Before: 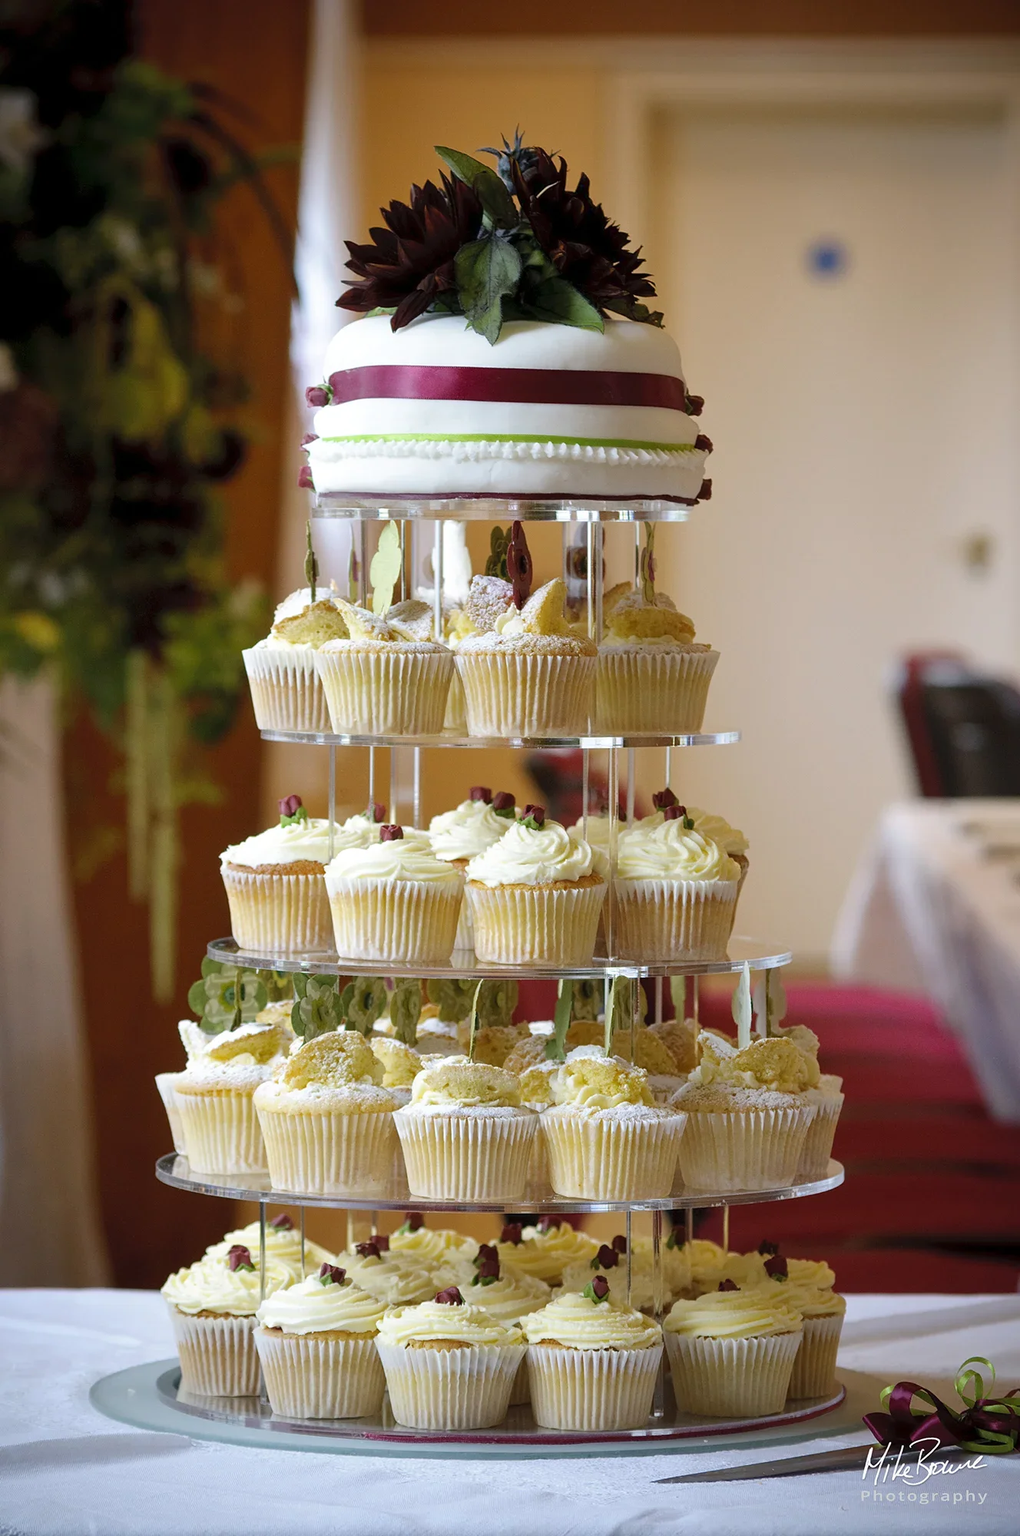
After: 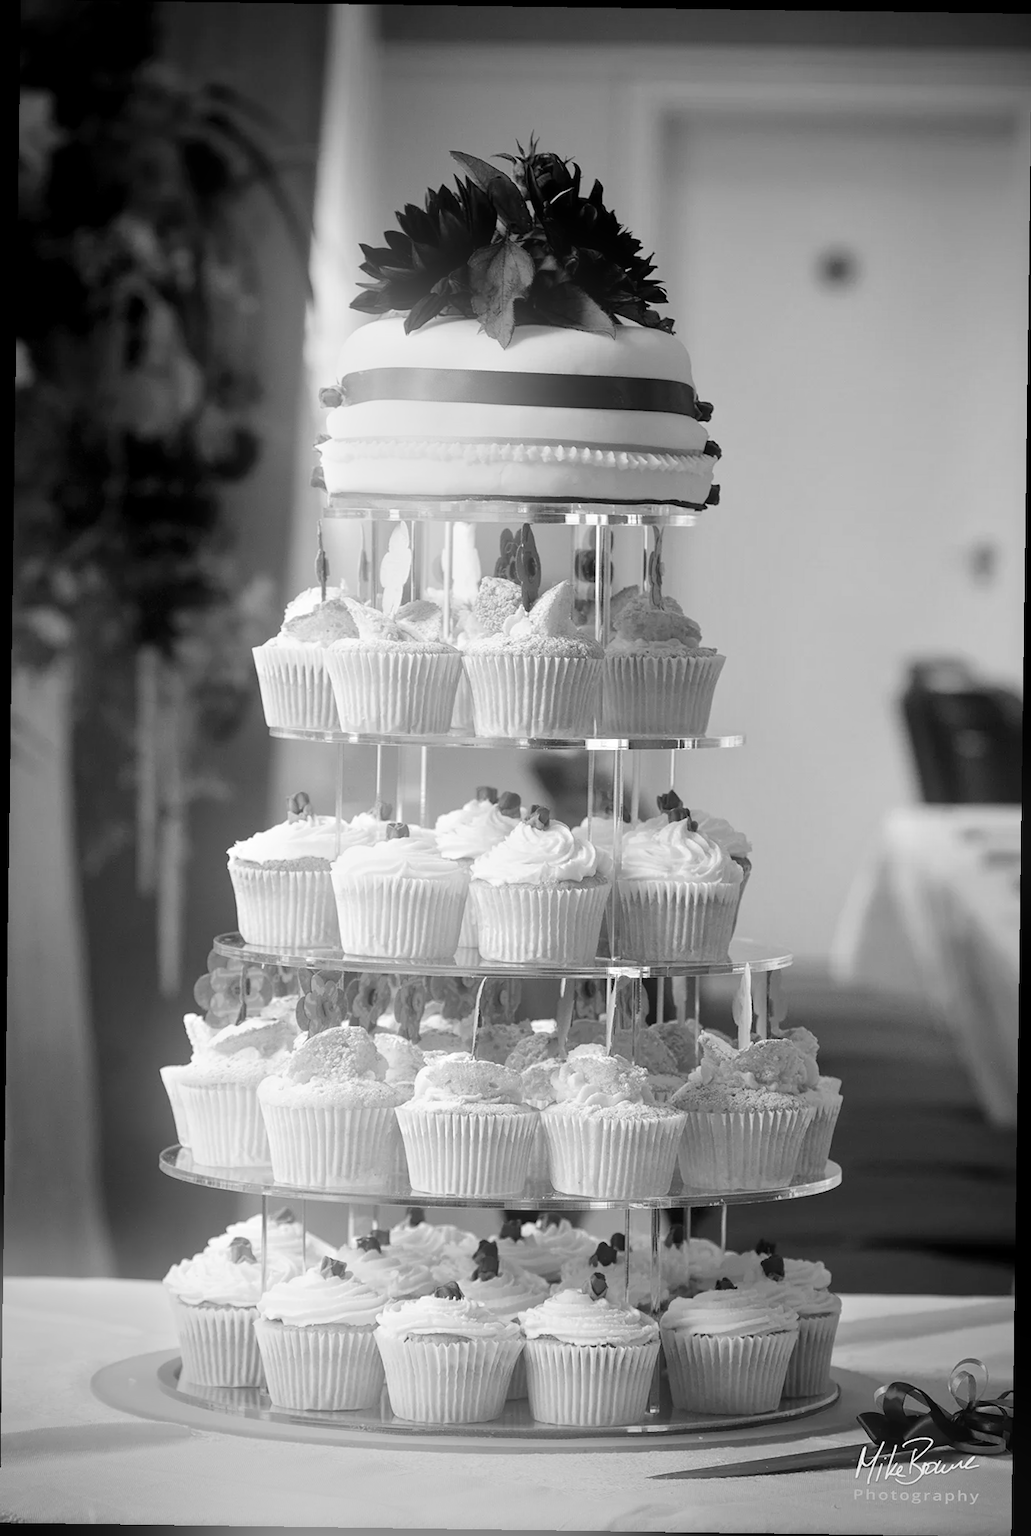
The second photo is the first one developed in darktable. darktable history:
color correction: saturation 1.34
rotate and perspective: rotation 0.8°, automatic cropping off
exposure: exposure 0.191 EV, compensate highlight preservation false
monochrome: a 26.22, b 42.67, size 0.8
bloom: size 16%, threshold 98%, strength 20%
